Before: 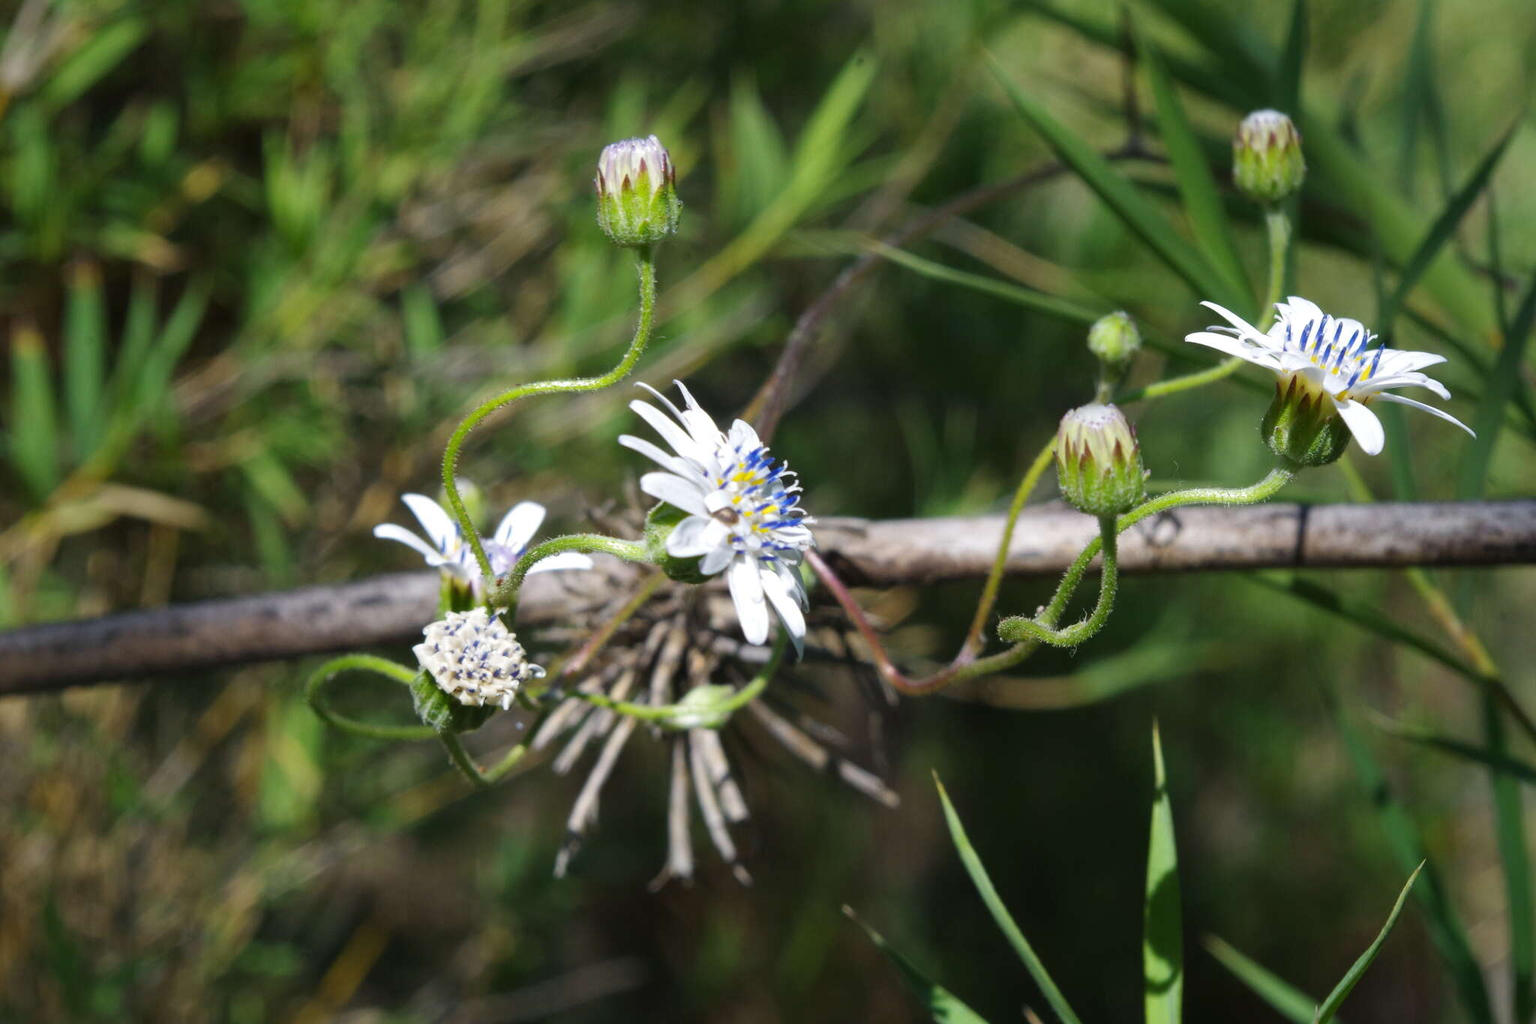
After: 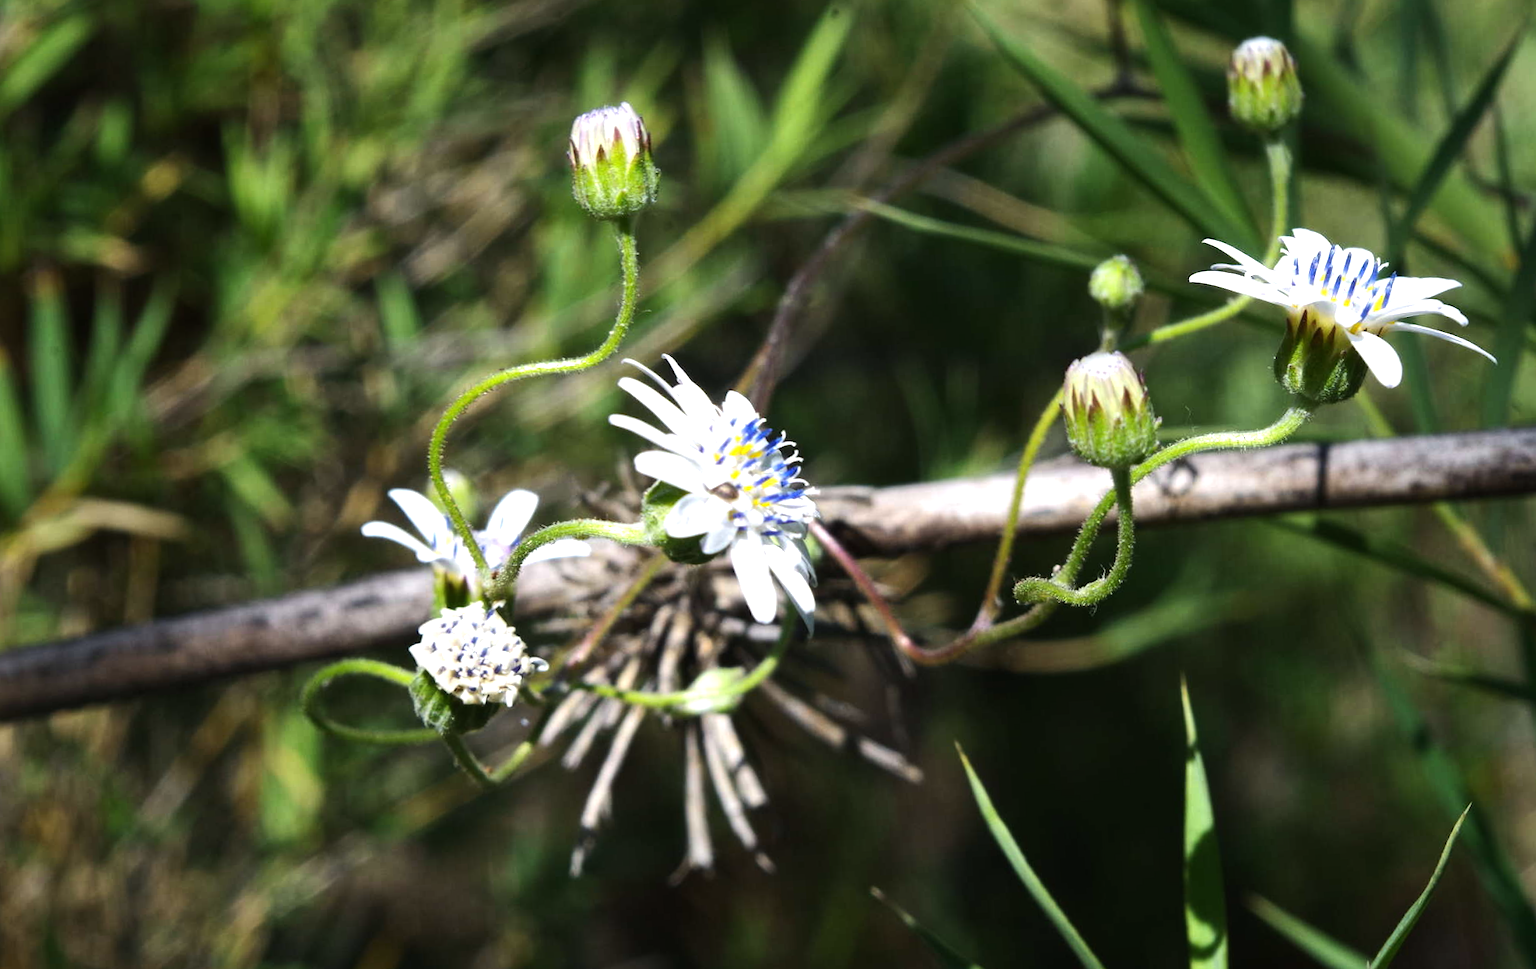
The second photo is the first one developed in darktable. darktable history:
tone equalizer: -8 EV -0.75 EV, -7 EV -0.7 EV, -6 EV -0.6 EV, -5 EV -0.4 EV, -3 EV 0.4 EV, -2 EV 0.6 EV, -1 EV 0.7 EV, +0 EV 0.75 EV, edges refinement/feathering 500, mask exposure compensation -1.57 EV, preserve details no
rotate and perspective: rotation -3.52°, crop left 0.036, crop right 0.964, crop top 0.081, crop bottom 0.919
